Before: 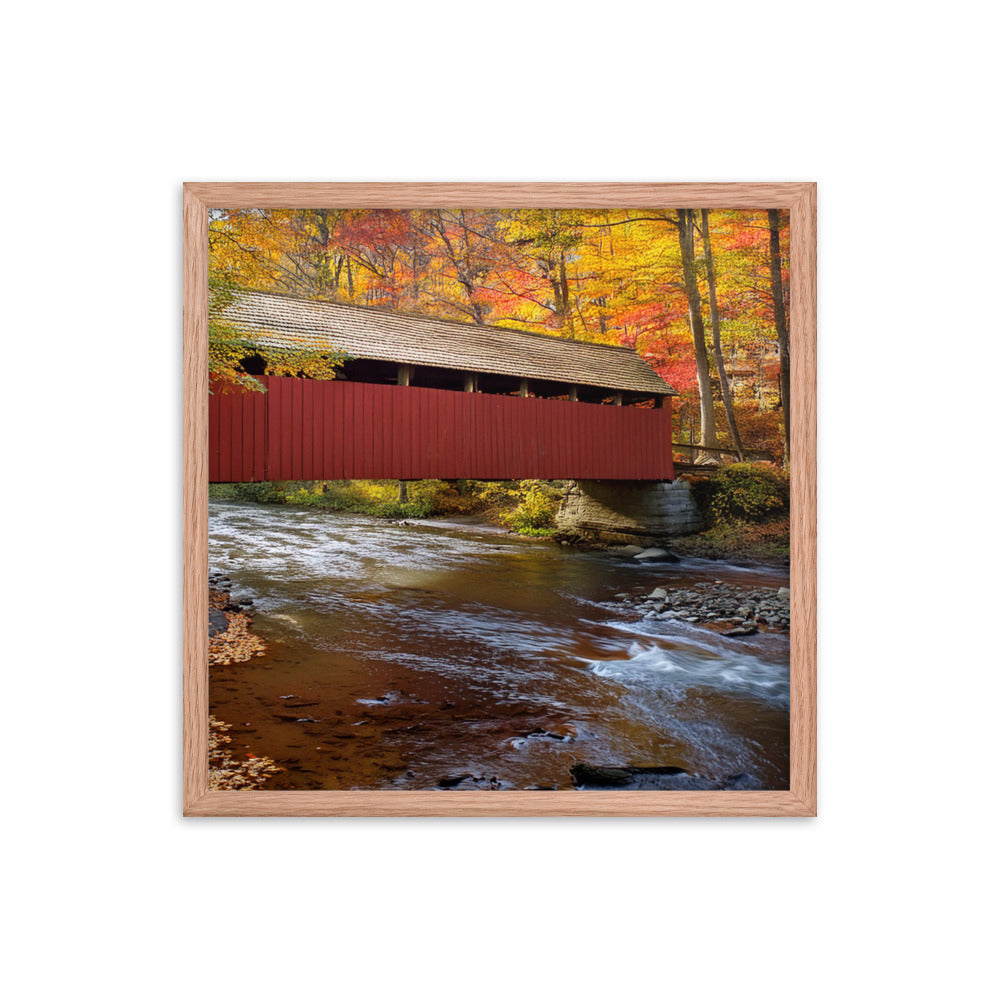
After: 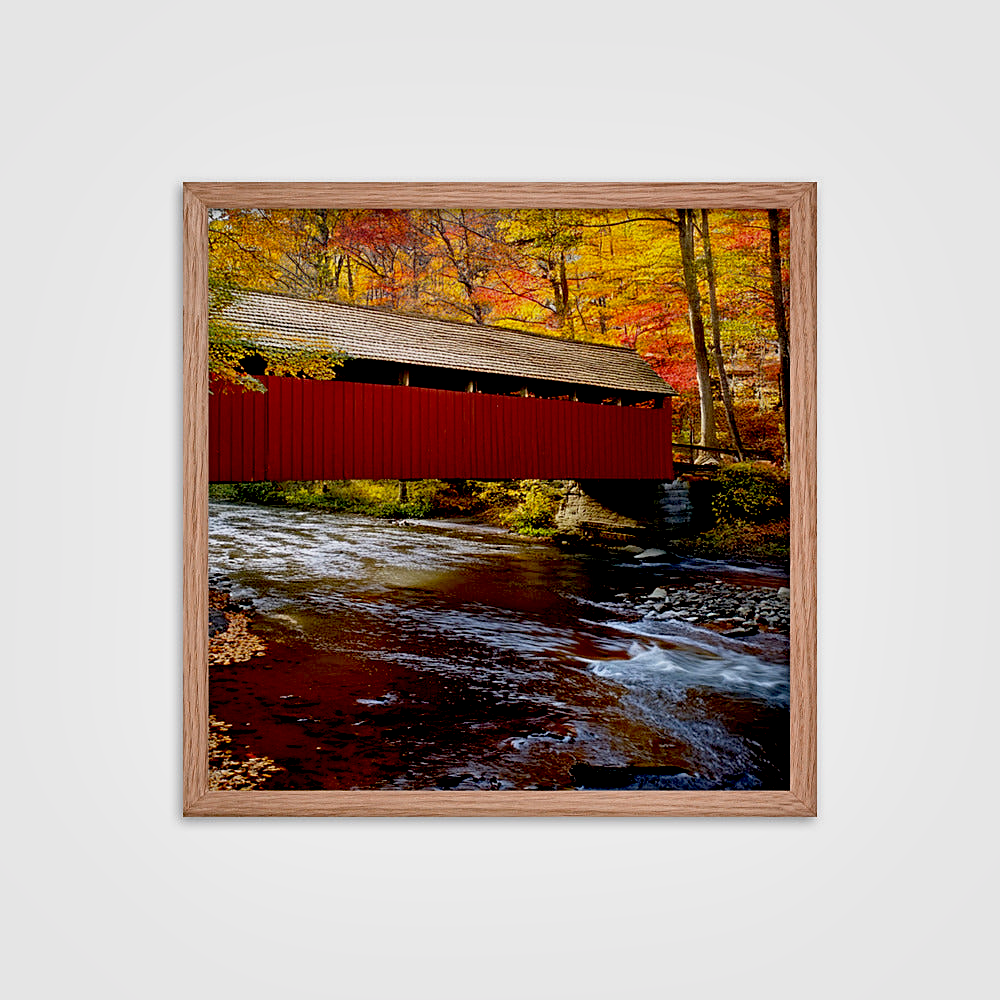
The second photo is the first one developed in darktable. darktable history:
shadows and highlights: shadows 21.03, highlights -37.11, soften with gaussian
sharpen: on, module defaults
exposure: black level correction 0.044, exposure -0.234 EV, compensate highlight preservation false
haze removal: compatibility mode true, adaptive false
